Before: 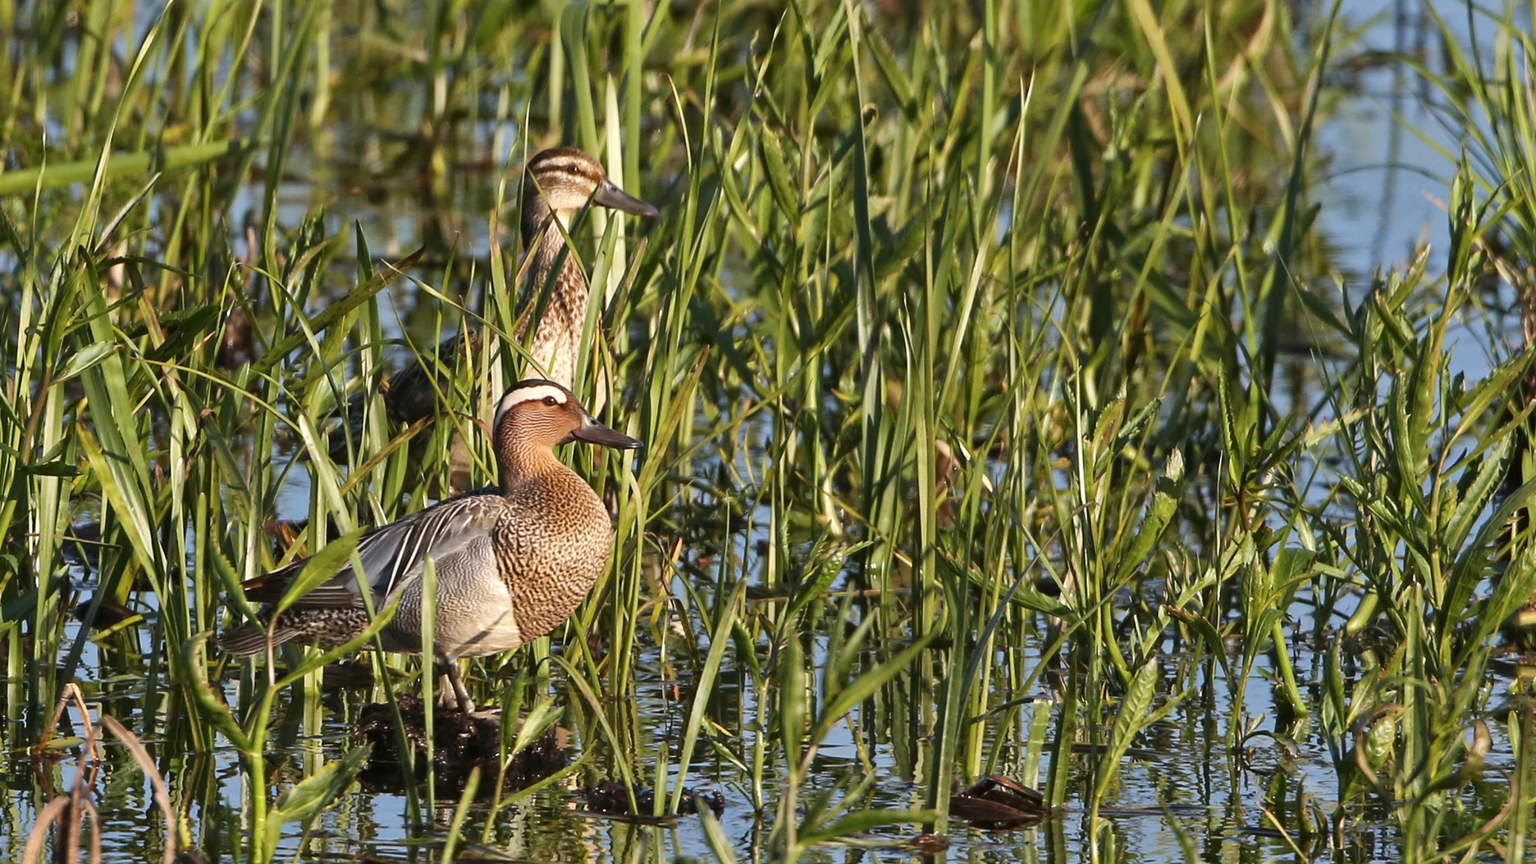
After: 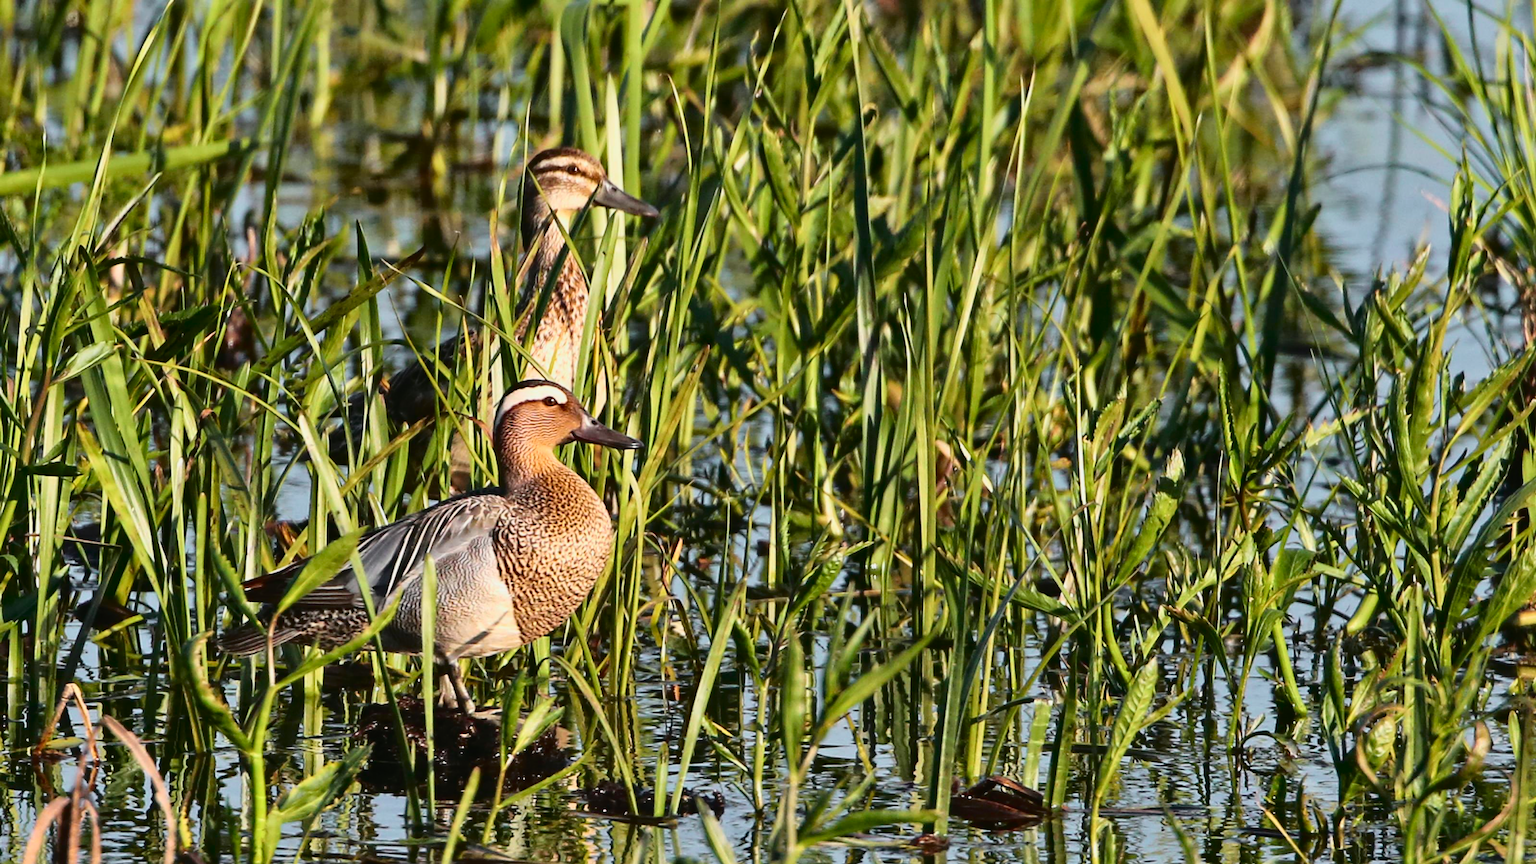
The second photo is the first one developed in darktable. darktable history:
tone curve: curves: ch0 [(0, 0.014) (0.17, 0.099) (0.398, 0.423) (0.728, 0.808) (0.877, 0.91) (0.99, 0.955)]; ch1 [(0, 0) (0.377, 0.325) (0.493, 0.491) (0.505, 0.504) (0.515, 0.515) (0.554, 0.575) (0.623, 0.643) (0.701, 0.718) (1, 1)]; ch2 [(0, 0) (0.423, 0.453) (0.481, 0.485) (0.501, 0.501) (0.531, 0.527) (0.586, 0.597) (0.663, 0.706) (0.717, 0.753) (1, 0.991)], color space Lab, independent channels, preserve colors none
